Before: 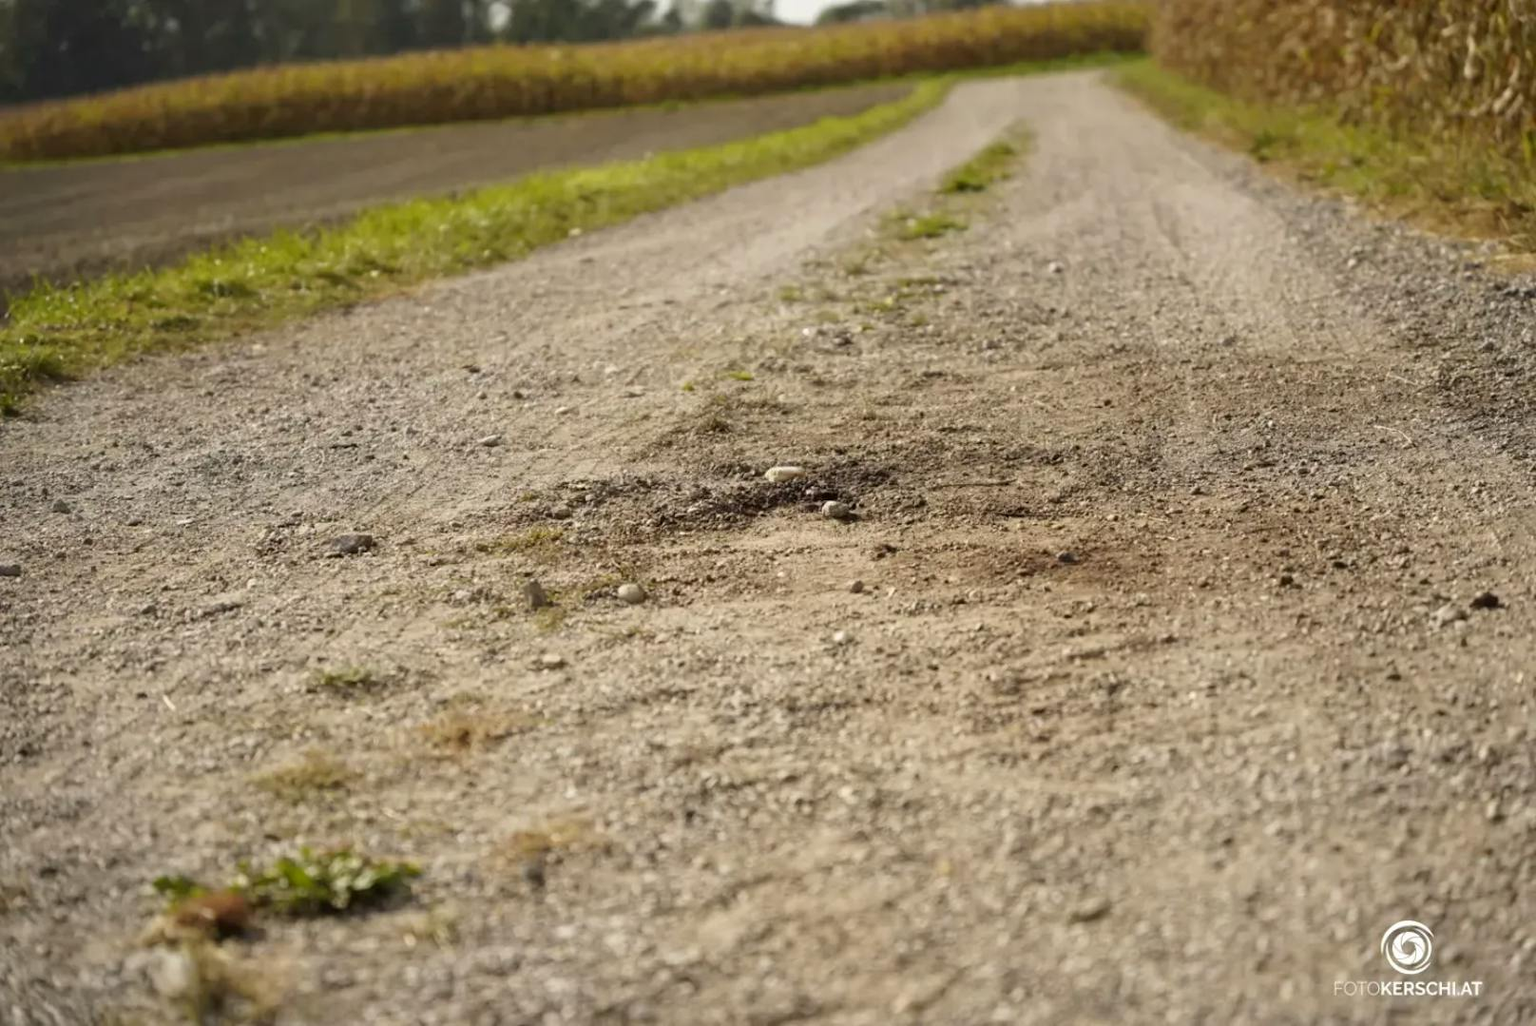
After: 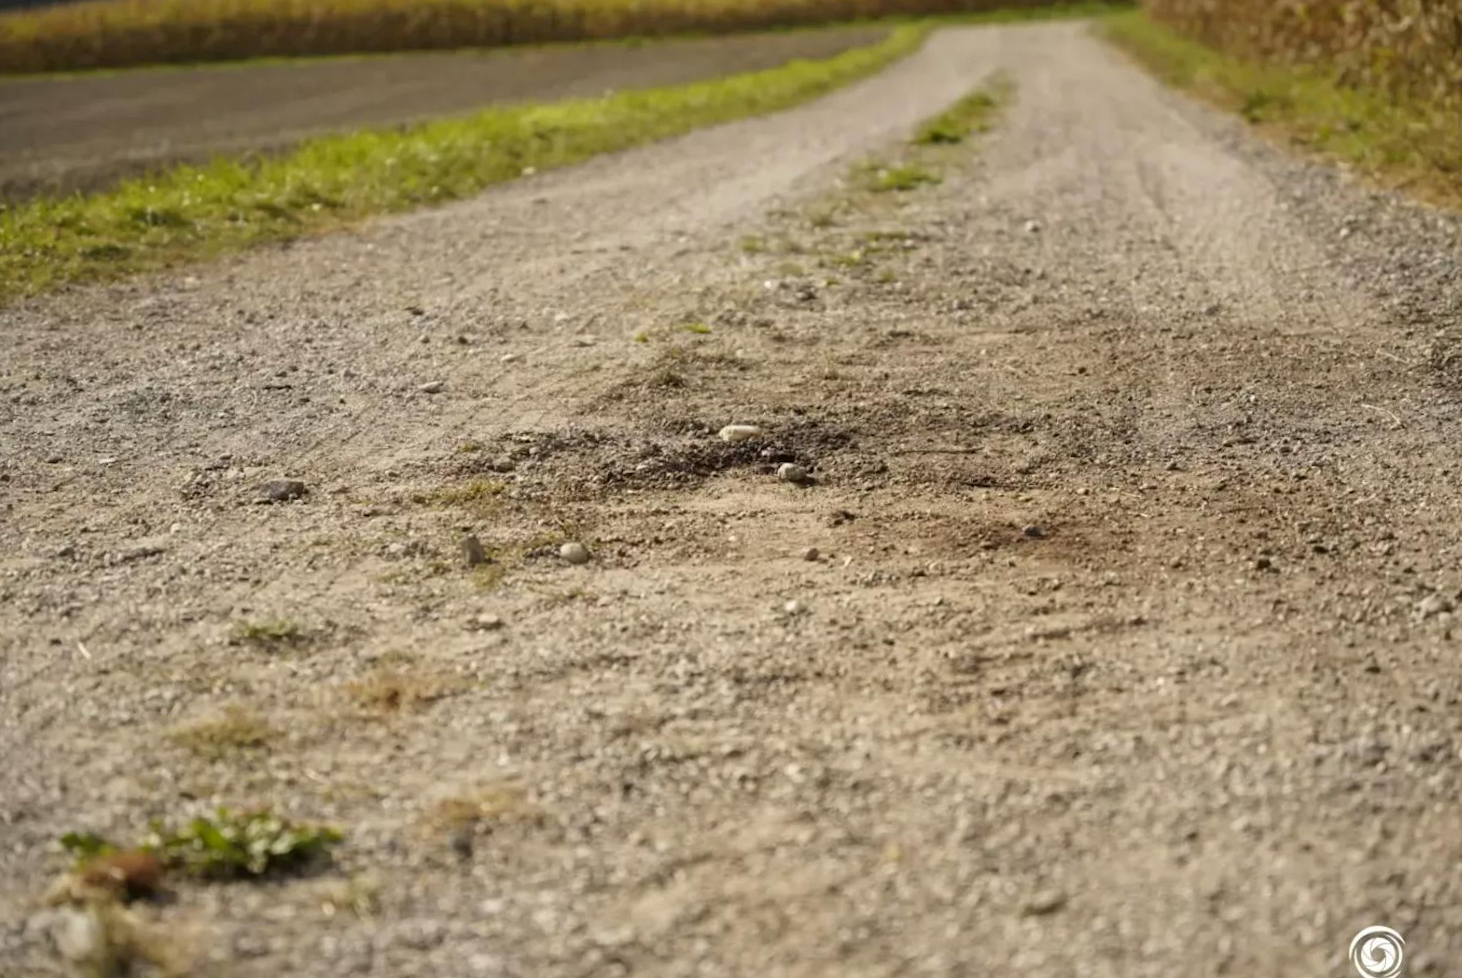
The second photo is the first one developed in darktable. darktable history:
crop and rotate: angle -2.04°, left 3.079%, top 3.819%, right 1.643%, bottom 0.707%
